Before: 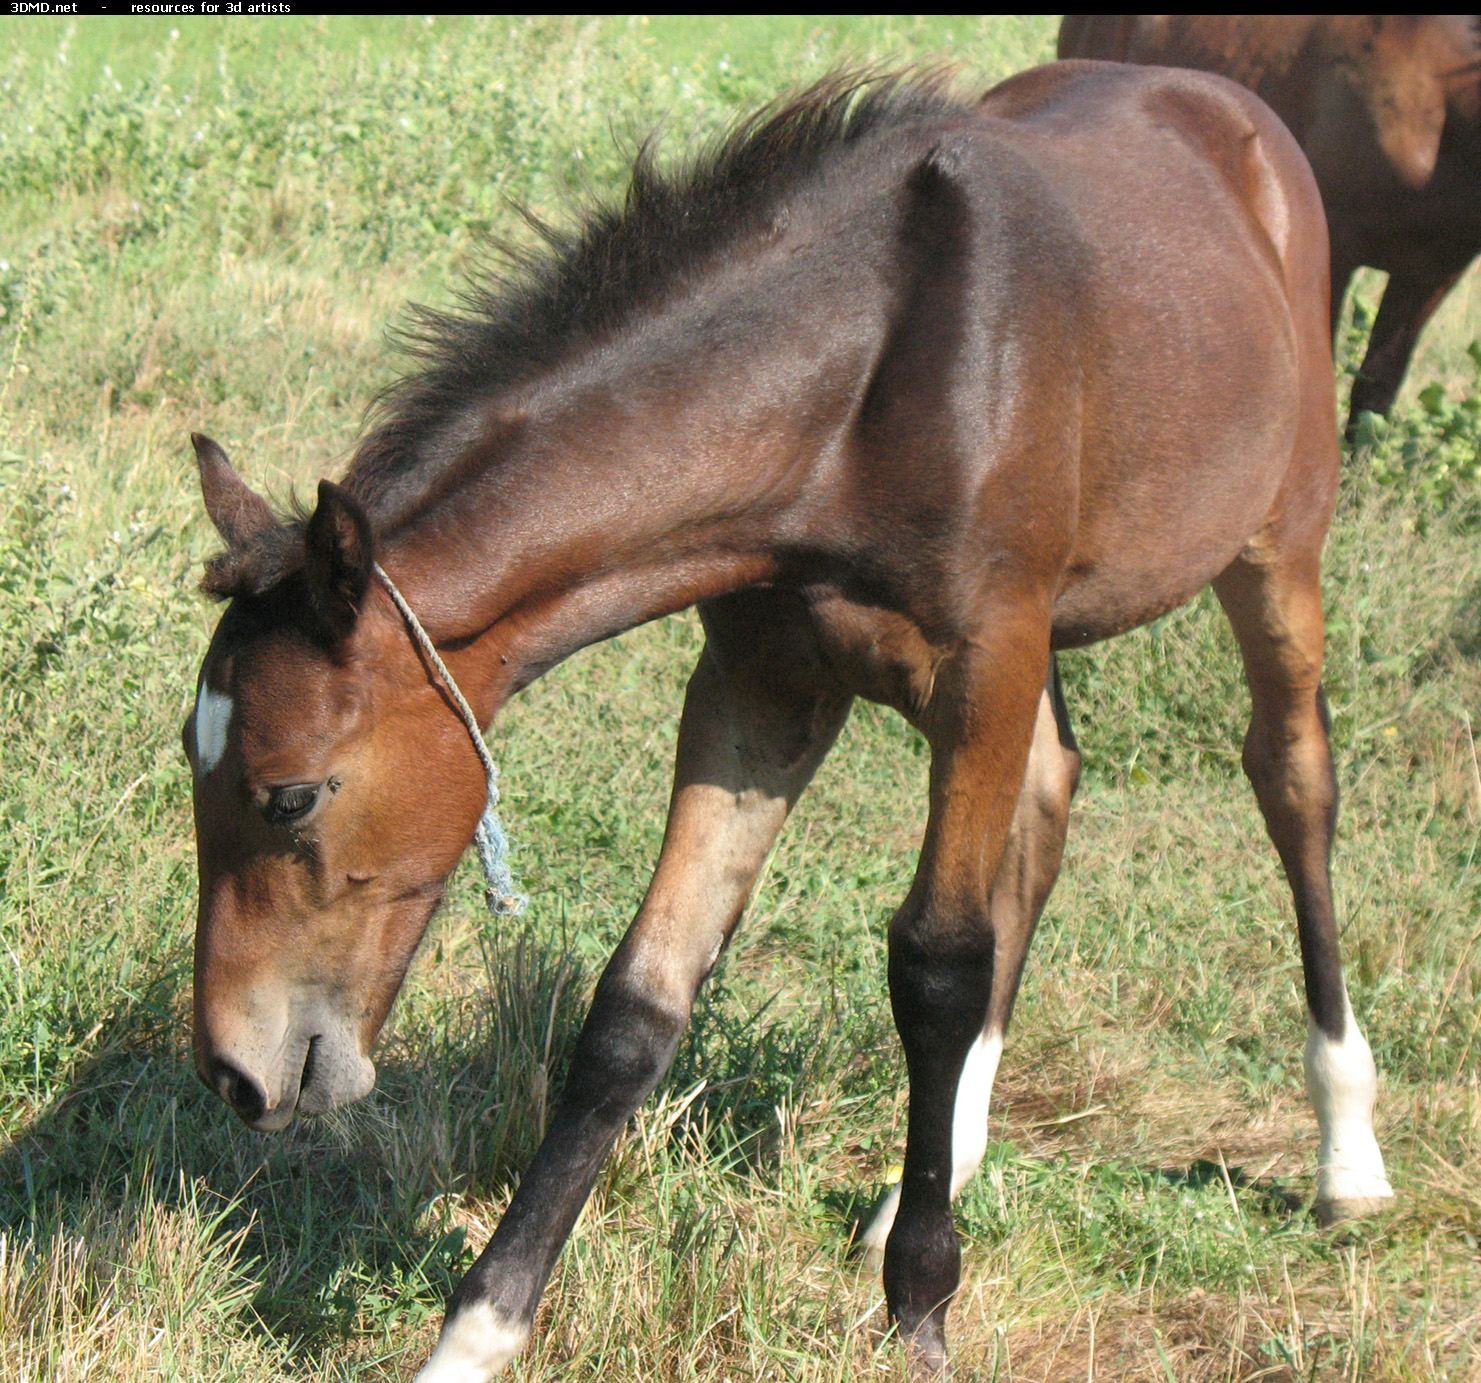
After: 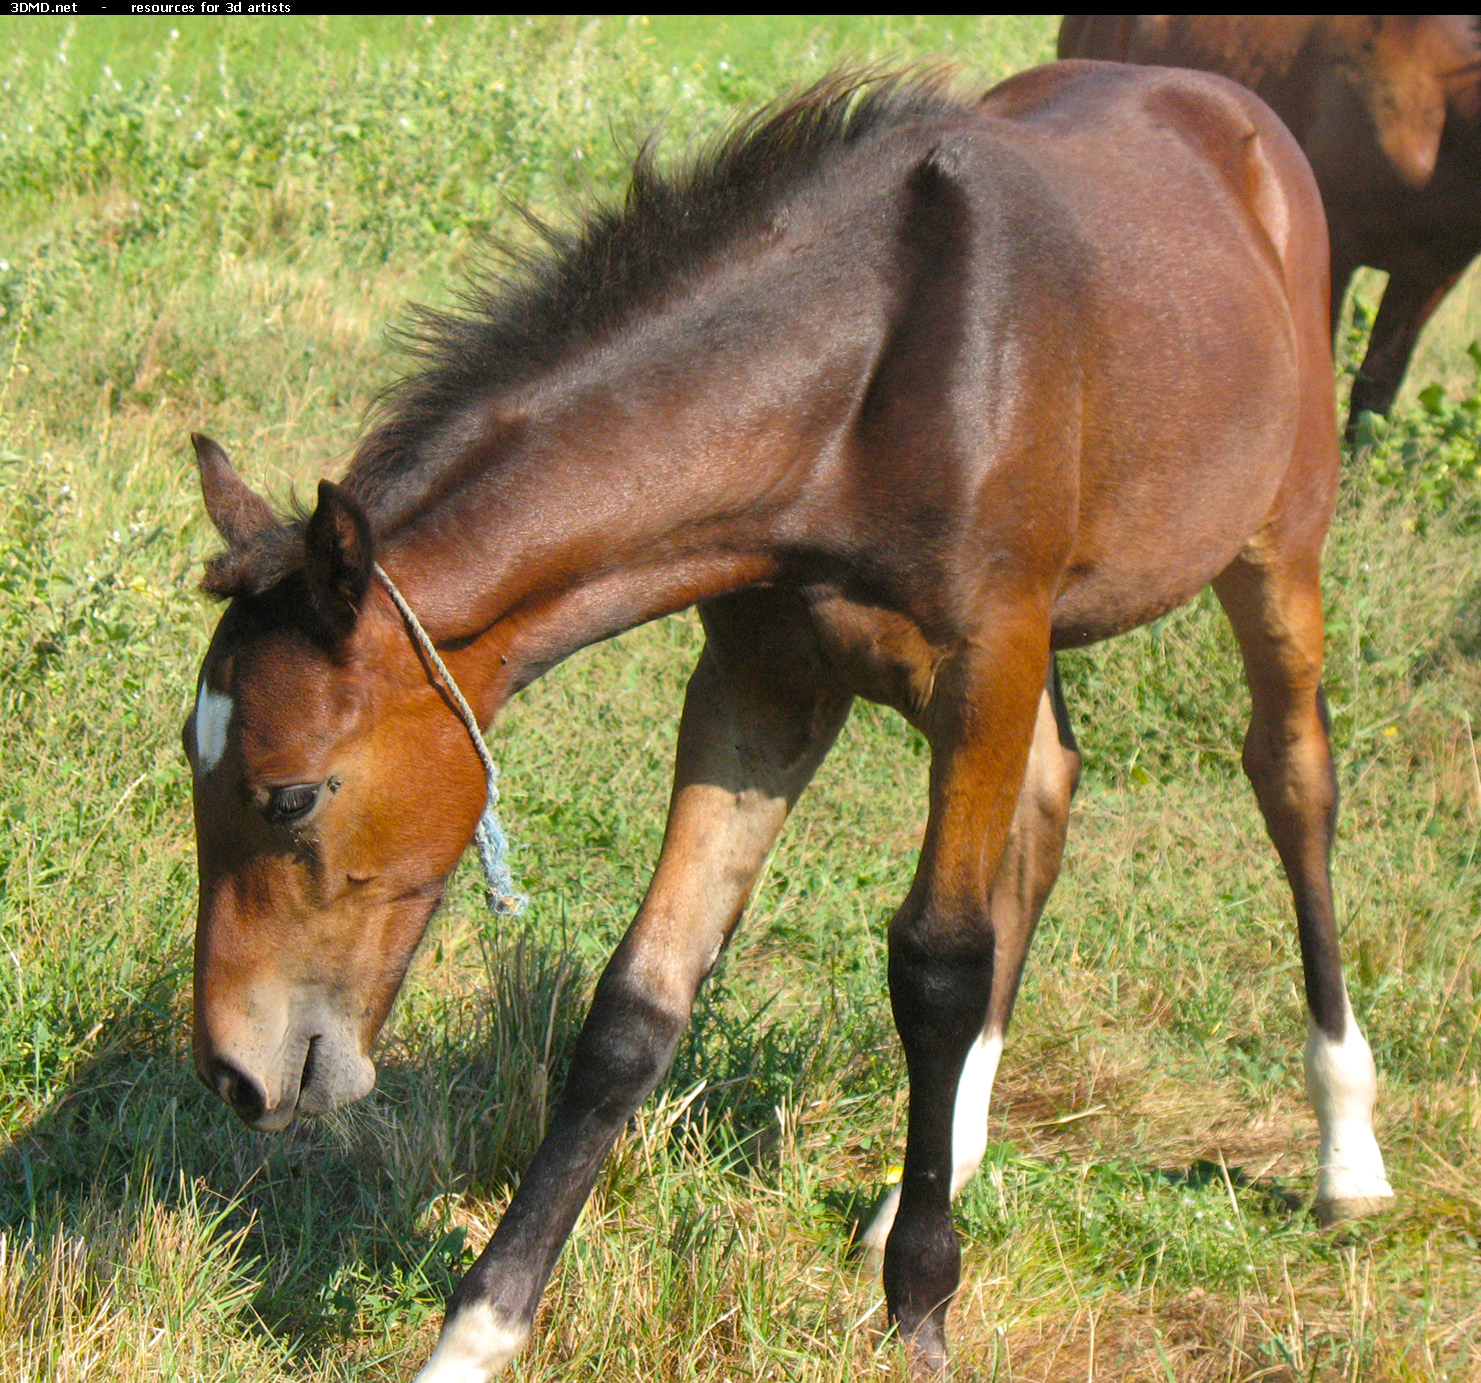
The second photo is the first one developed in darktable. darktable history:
shadows and highlights: shadows 9.92, white point adjustment 1.06, highlights -40.37
color balance rgb: power › chroma 0.258%, power › hue 63.28°, highlights gain › chroma 0.214%, highlights gain › hue 332.23°, perceptual saturation grading › global saturation 30.874%
